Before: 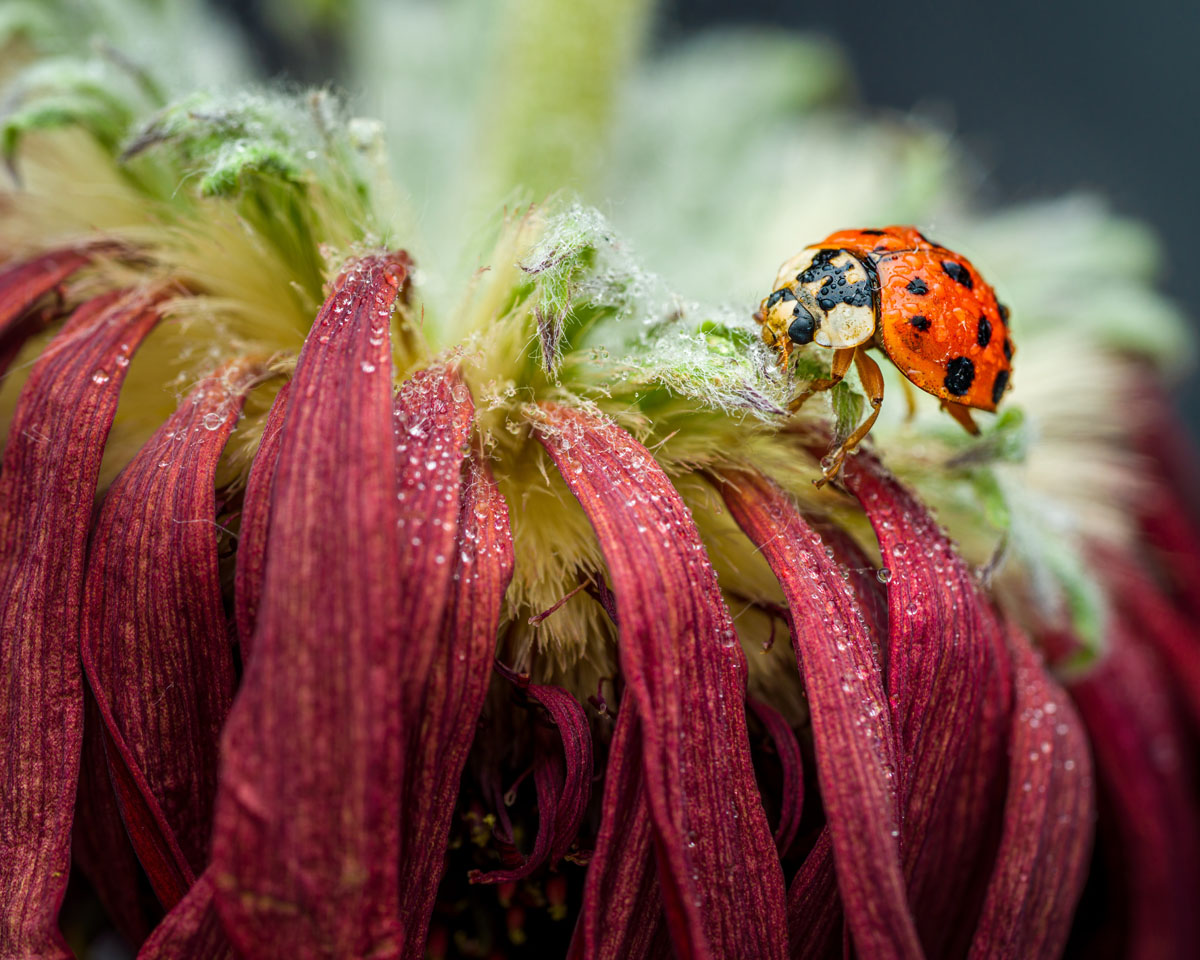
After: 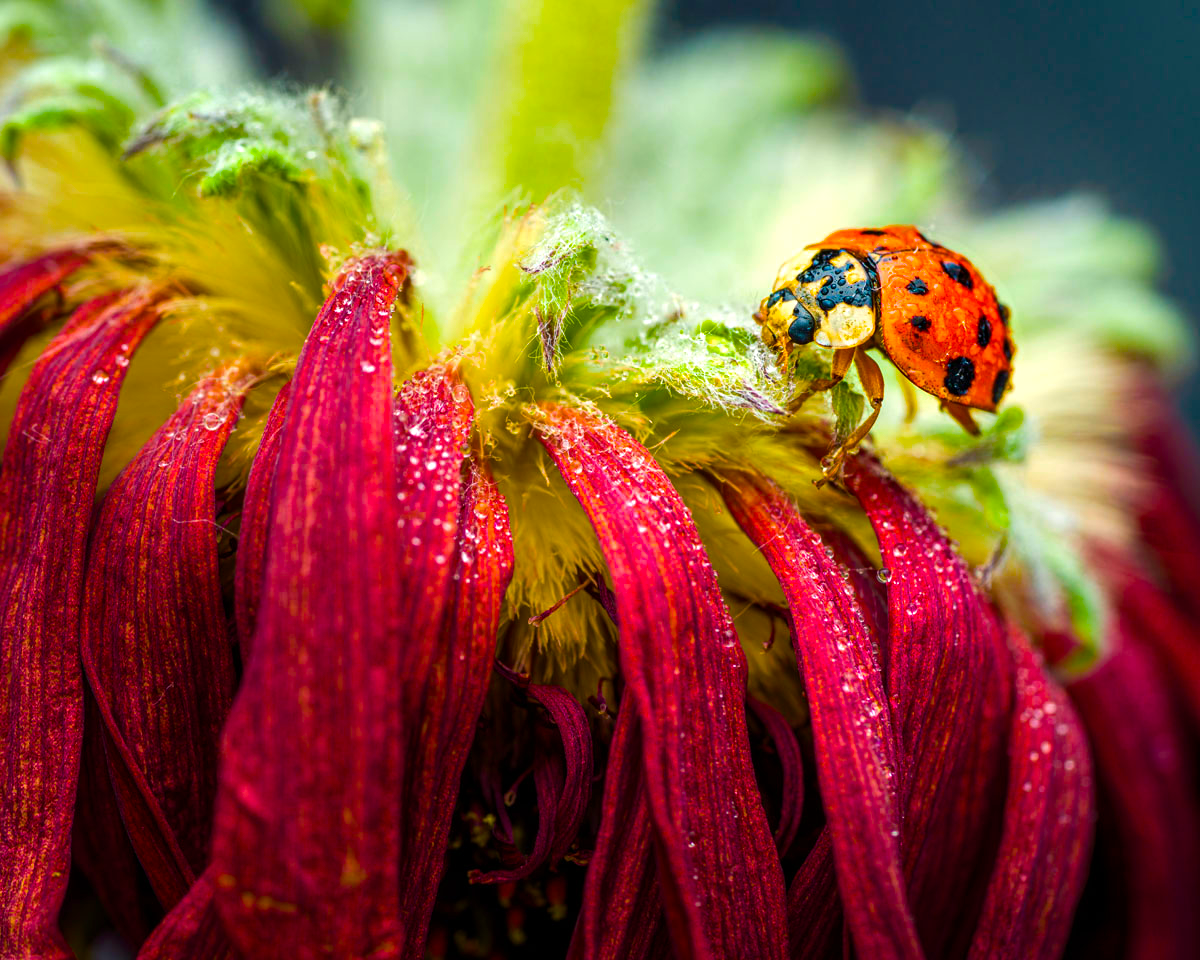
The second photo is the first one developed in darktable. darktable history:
color balance rgb: highlights gain › chroma 1.057%, highlights gain › hue 60.03°, linear chroma grading › global chroma 5.043%, perceptual saturation grading › global saturation 25.182%, perceptual brilliance grading › highlights 9.51%, perceptual brilliance grading › mid-tones 4.755%, global vibrance 59.708%
